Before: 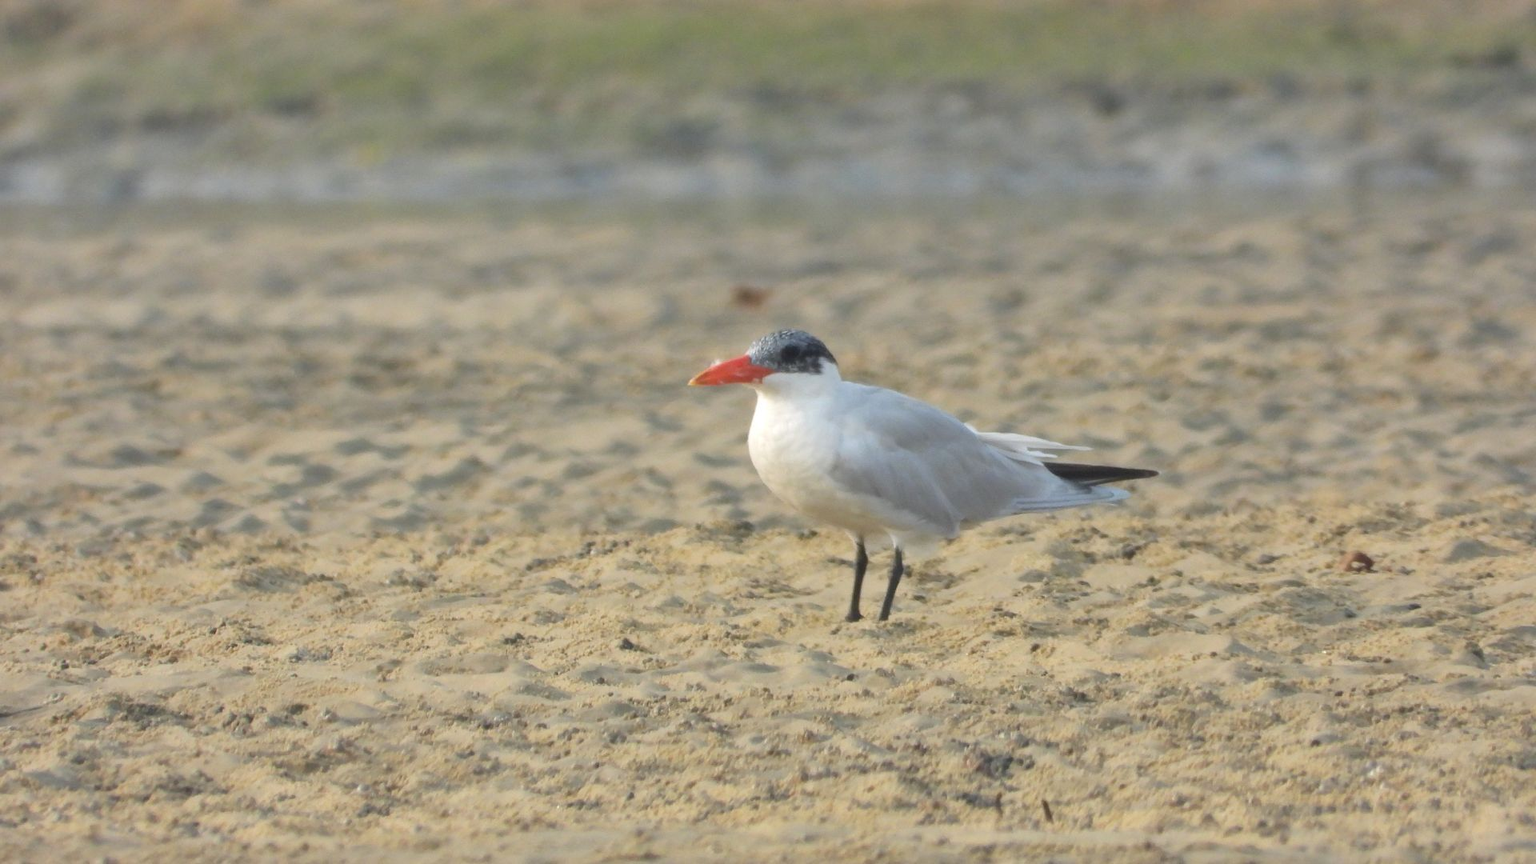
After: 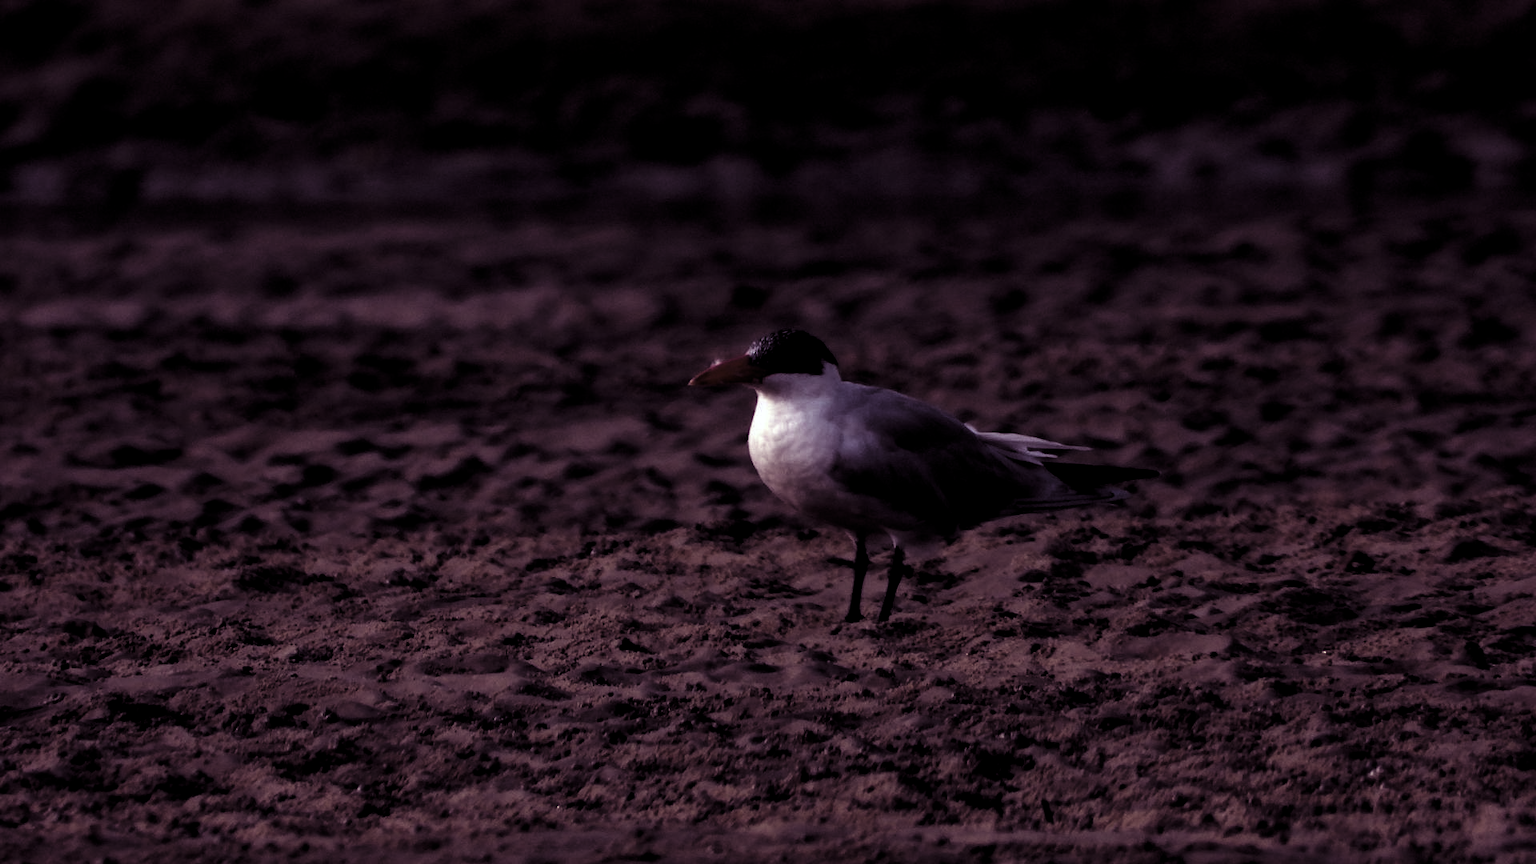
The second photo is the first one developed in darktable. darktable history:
white balance: red 0.986, blue 1.01
levels: mode automatic, black 8.58%, gray 59.42%, levels [0, 0.445, 1]
color balance: mode lift, gamma, gain (sRGB), lift [1, 1, 0.101, 1]
